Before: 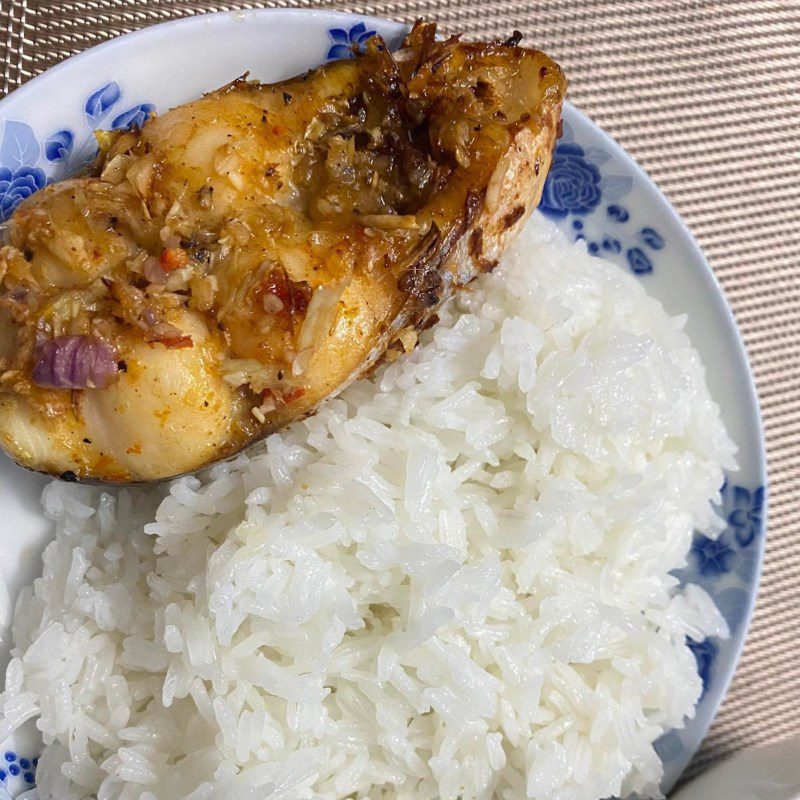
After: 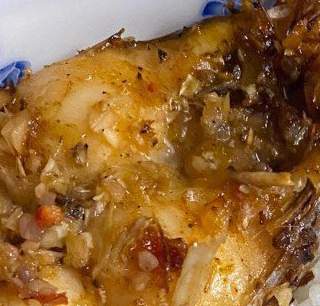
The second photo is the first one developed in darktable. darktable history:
crop: left 15.7%, top 5.427%, right 44.281%, bottom 56.299%
